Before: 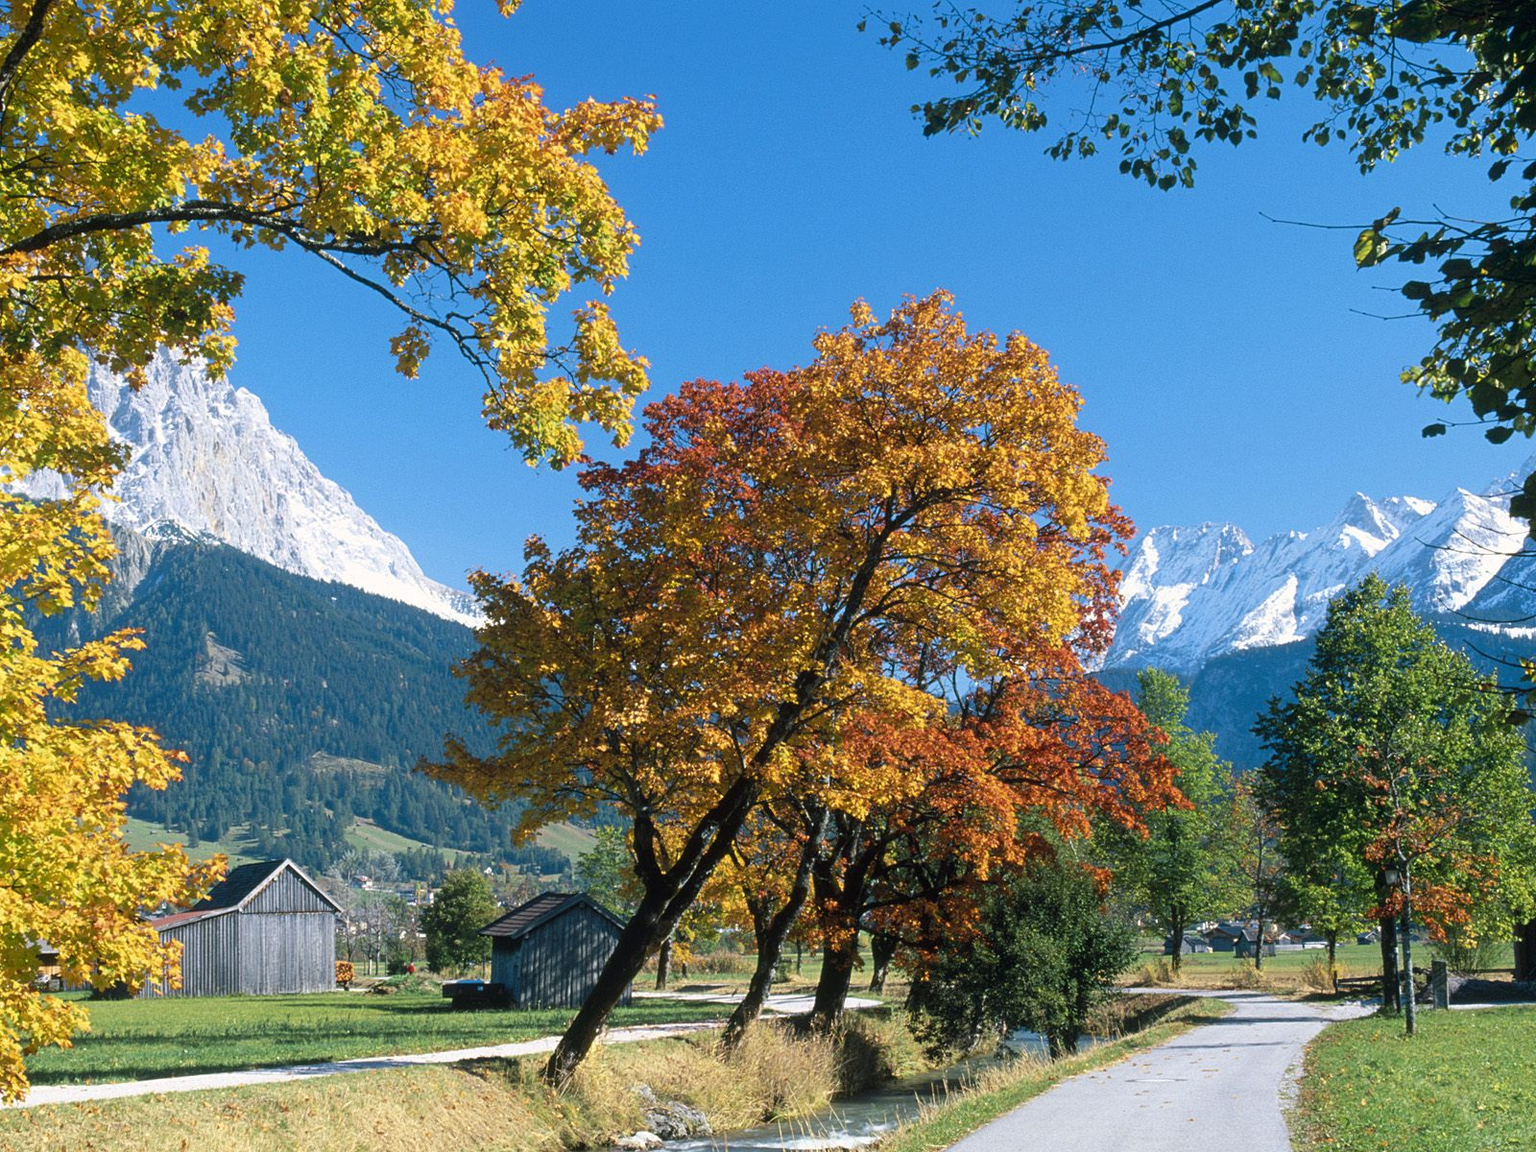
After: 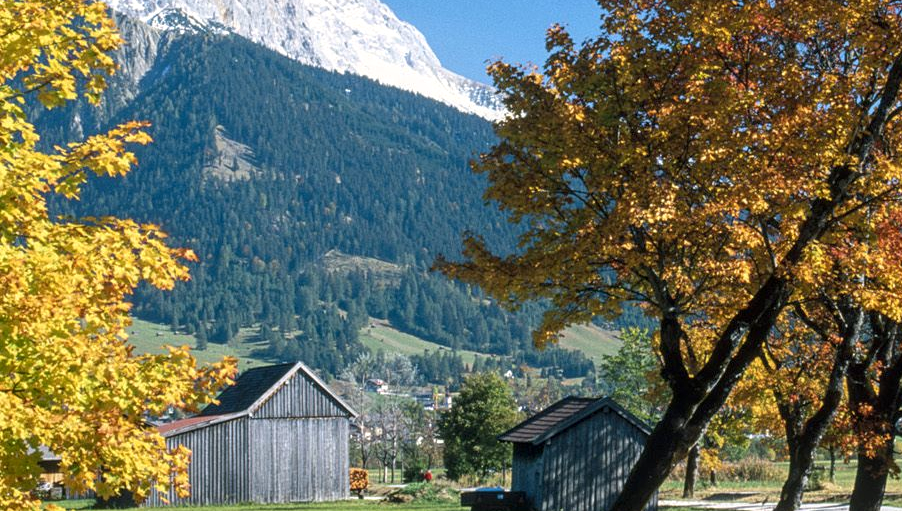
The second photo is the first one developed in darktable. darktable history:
local contrast: on, module defaults
crop: top 44.483%, right 43.593%, bottom 12.892%
white balance: emerald 1
